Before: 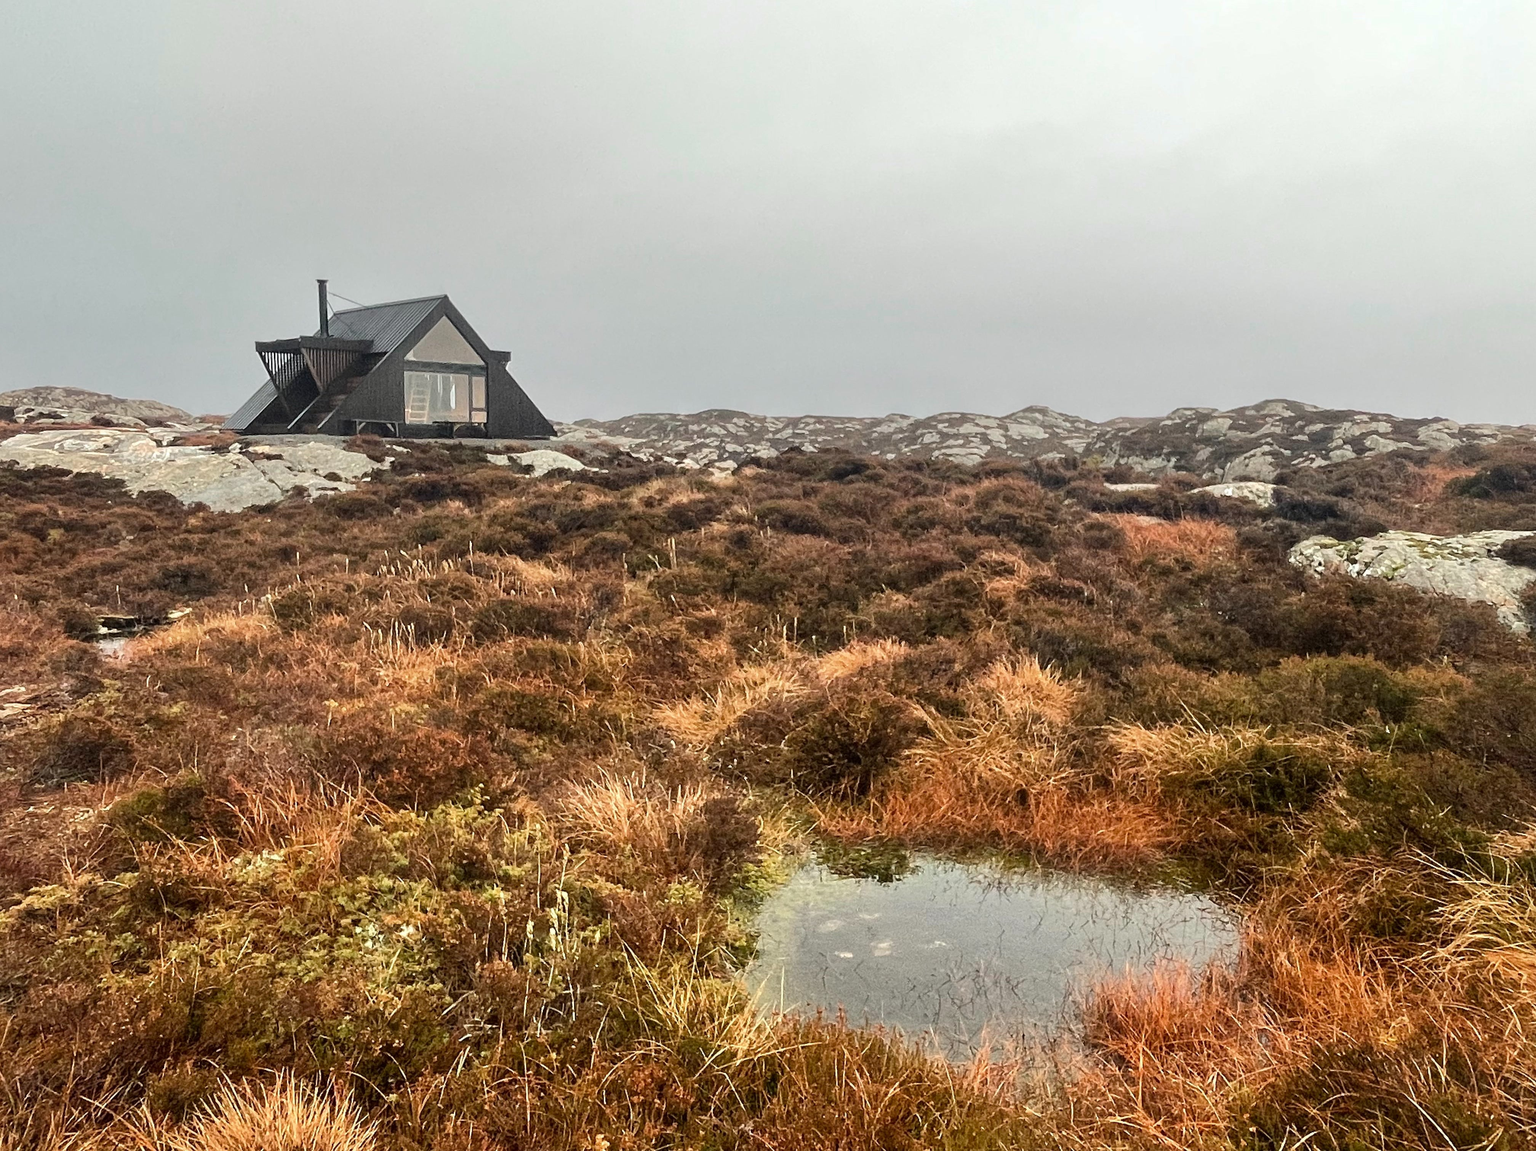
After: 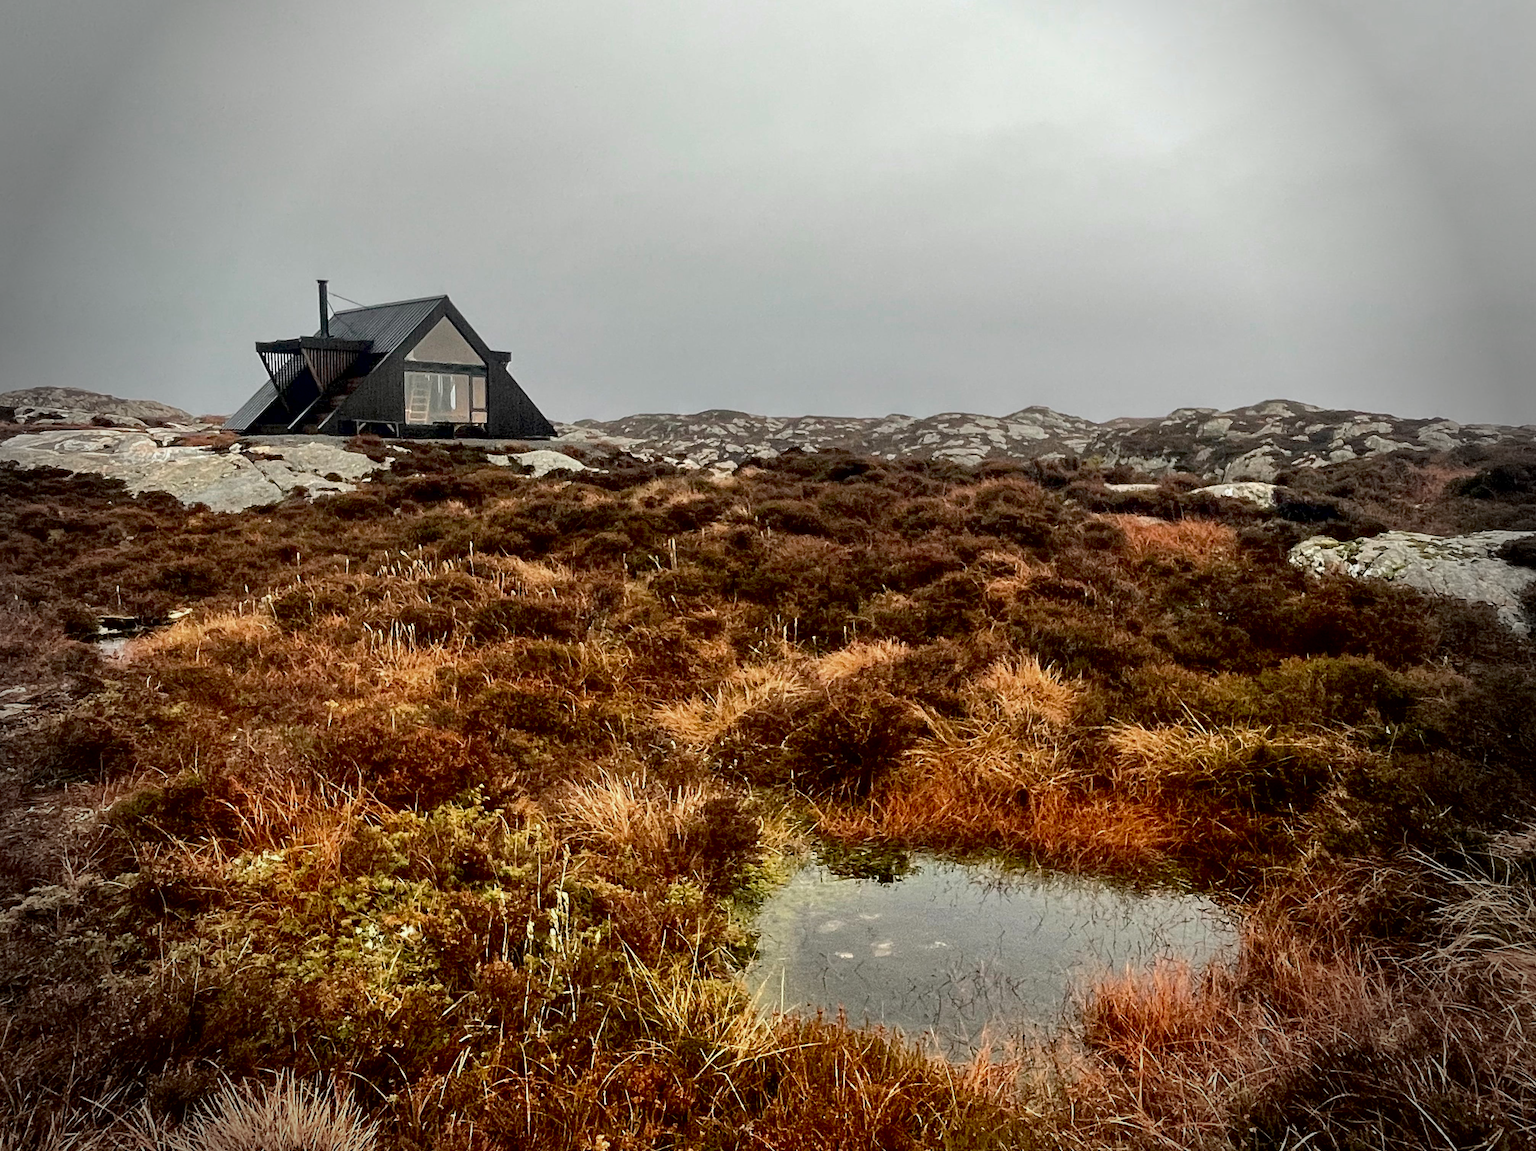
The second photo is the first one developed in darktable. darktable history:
exposure: black level correction 0.029, exposure -0.079 EV, compensate highlight preservation false
vignetting: fall-off start 76.79%, fall-off radius 28.08%, center (-0.031, -0.048), width/height ratio 0.967
contrast brightness saturation: brightness -0.096
